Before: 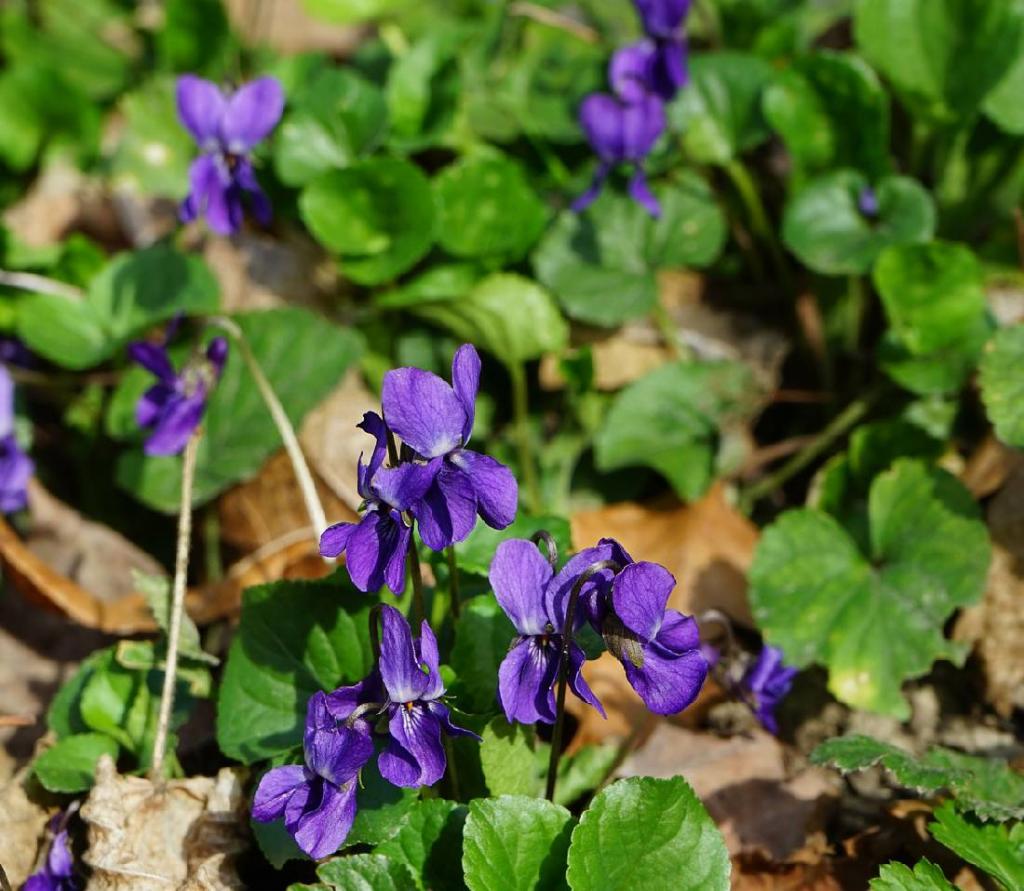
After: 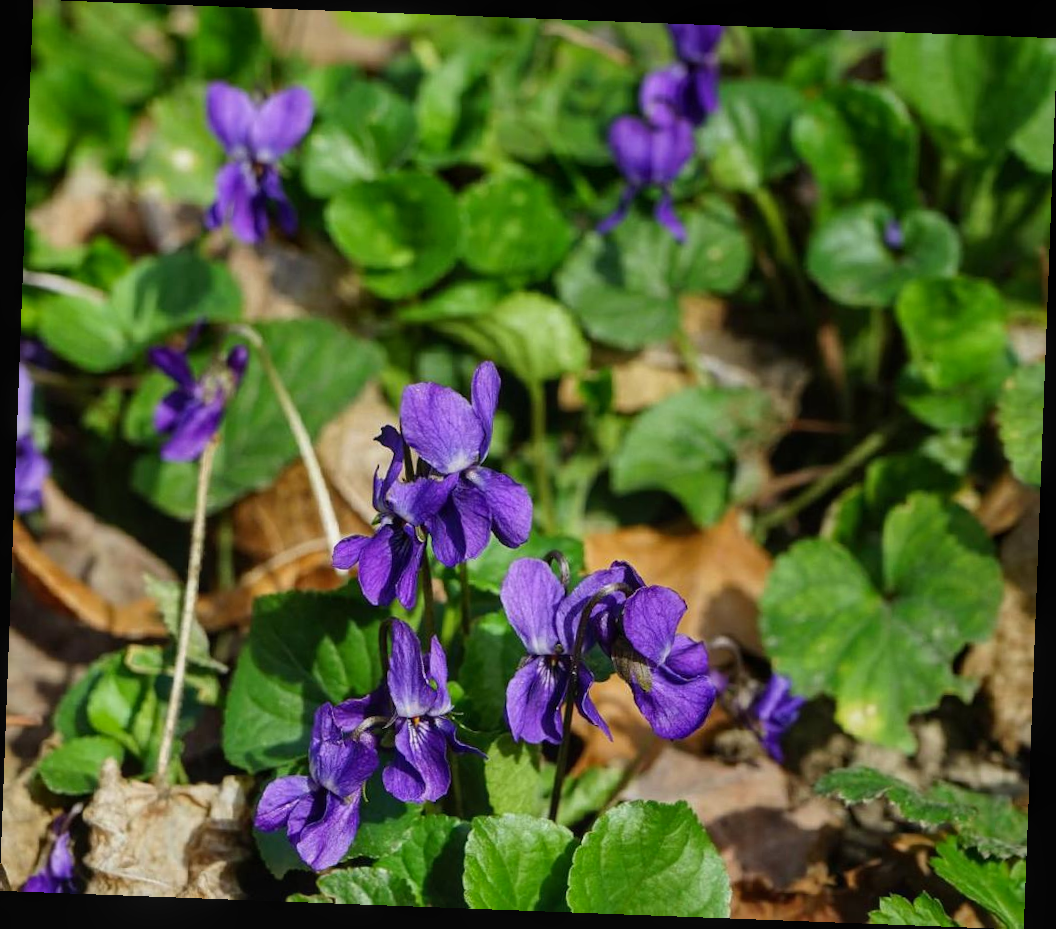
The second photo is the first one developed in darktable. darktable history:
rotate and perspective: rotation 2.17°, automatic cropping off
local contrast: detail 110%
